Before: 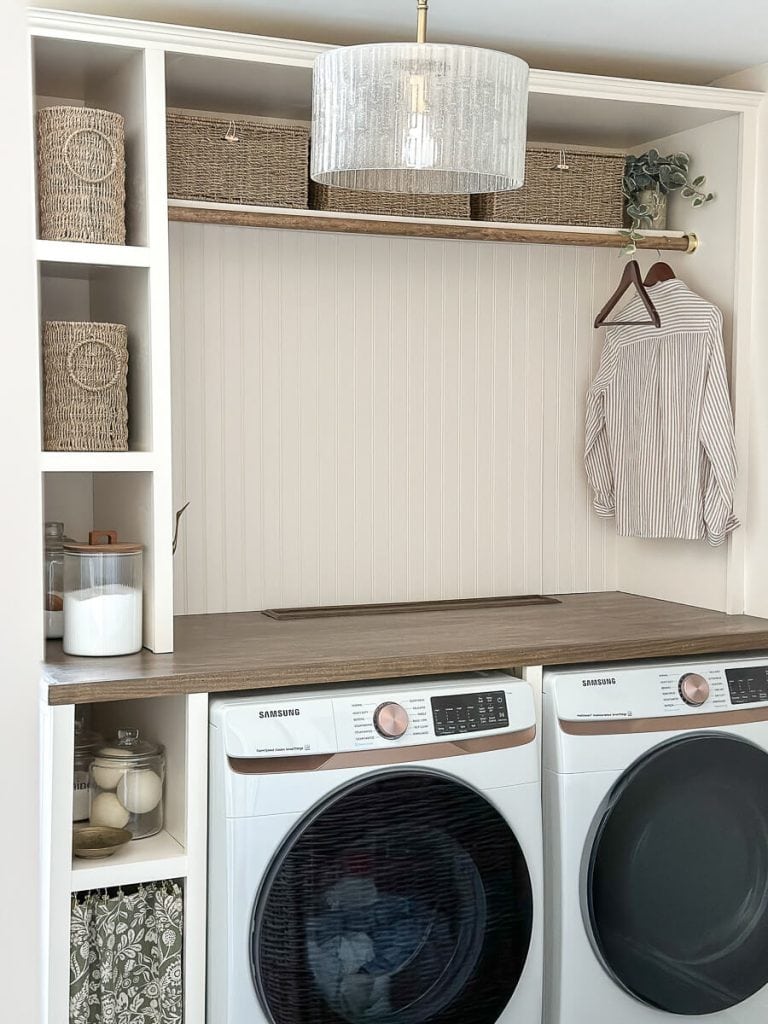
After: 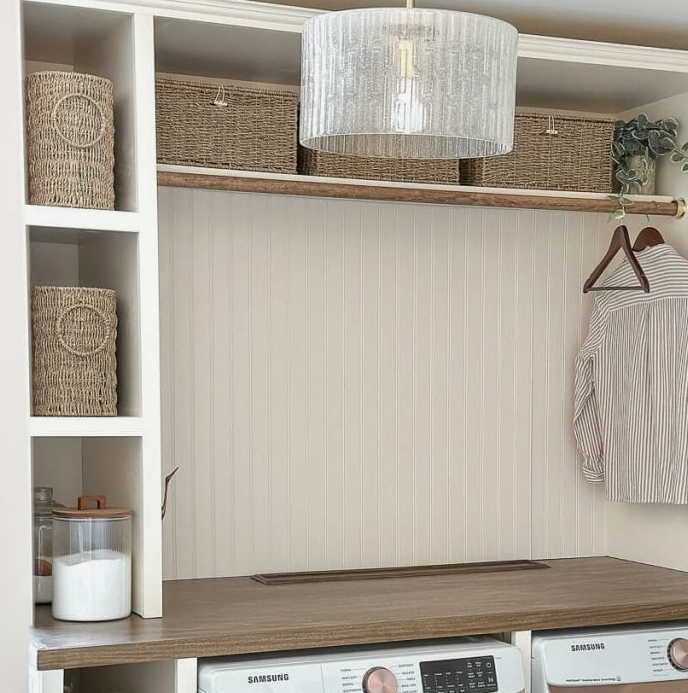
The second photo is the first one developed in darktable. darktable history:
shadows and highlights: shadows 25, white point adjustment -3, highlights -30
crop: left 1.509%, top 3.452%, right 7.696%, bottom 28.452%
